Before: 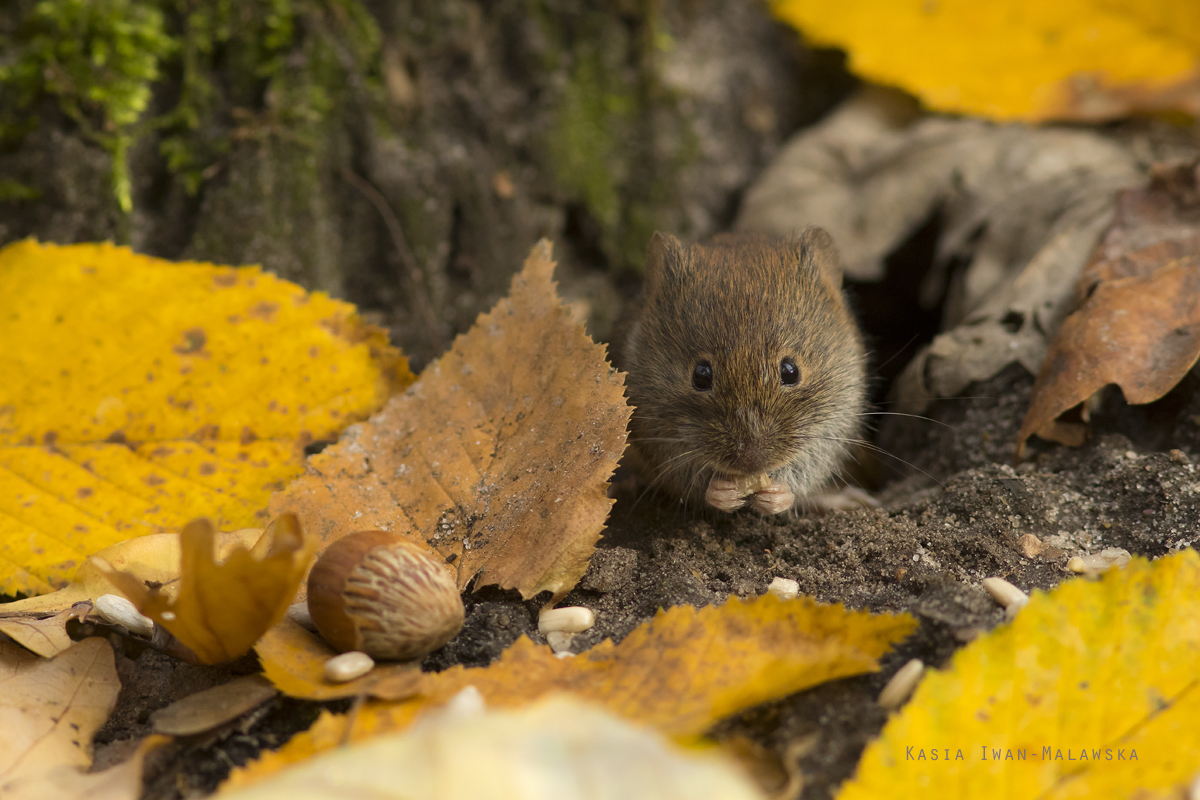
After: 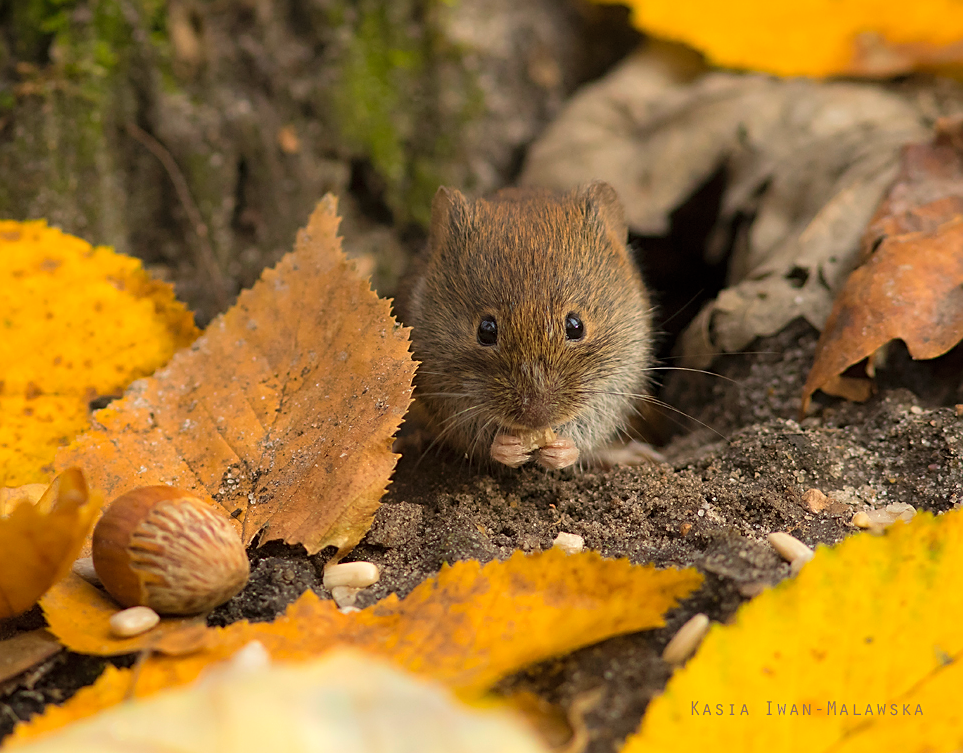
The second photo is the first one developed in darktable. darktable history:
crop and rotate: left 17.959%, top 5.771%, right 1.742%
contrast brightness saturation: brightness 0.09, saturation 0.19
sharpen: on, module defaults
